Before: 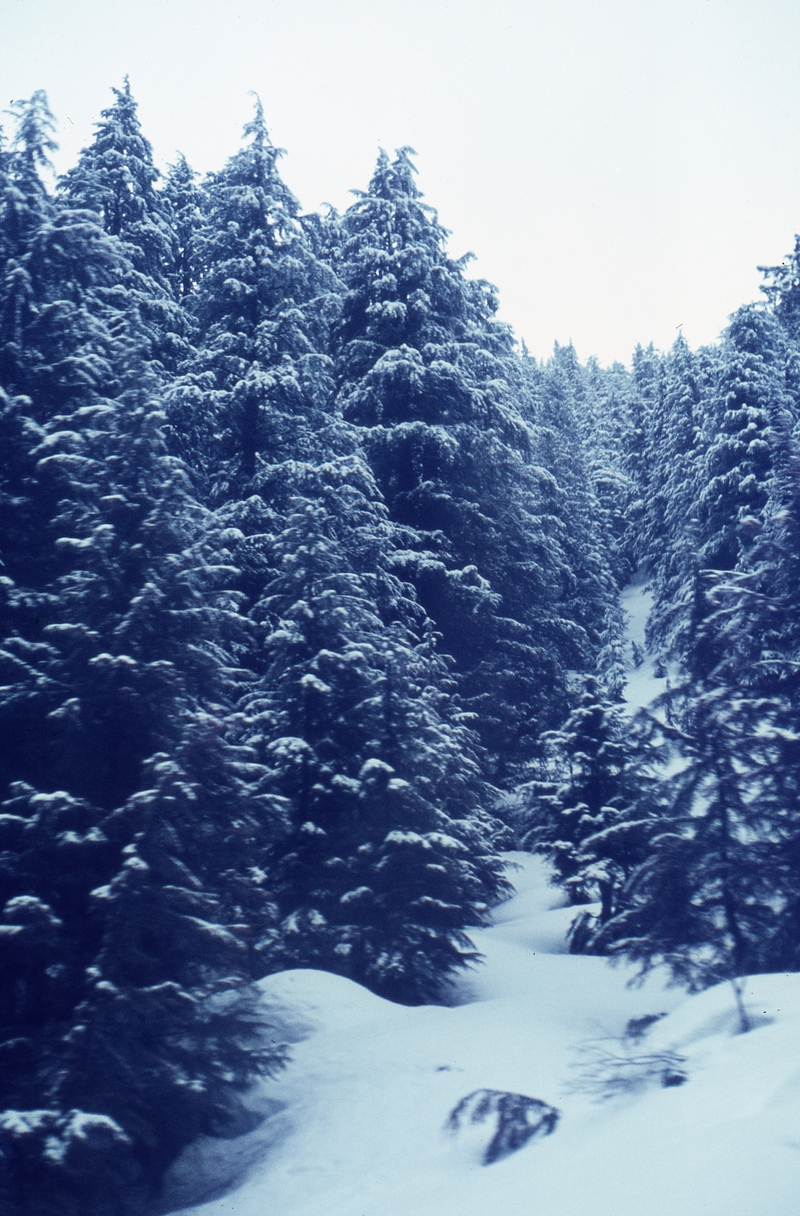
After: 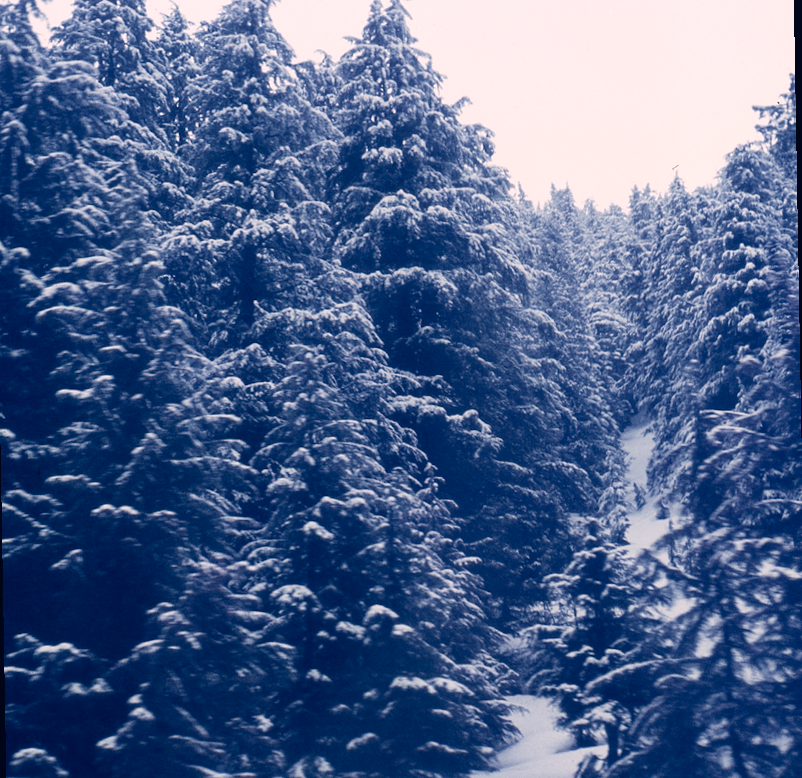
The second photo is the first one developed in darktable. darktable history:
color correction: highlights a* 14.46, highlights b* 5.85, shadows a* -5.53, shadows b* -15.24, saturation 0.85
crop: top 11.166%, bottom 22.168%
rotate and perspective: rotation -1°, crop left 0.011, crop right 0.989, crop top 0.025, crop bottom 0.975
